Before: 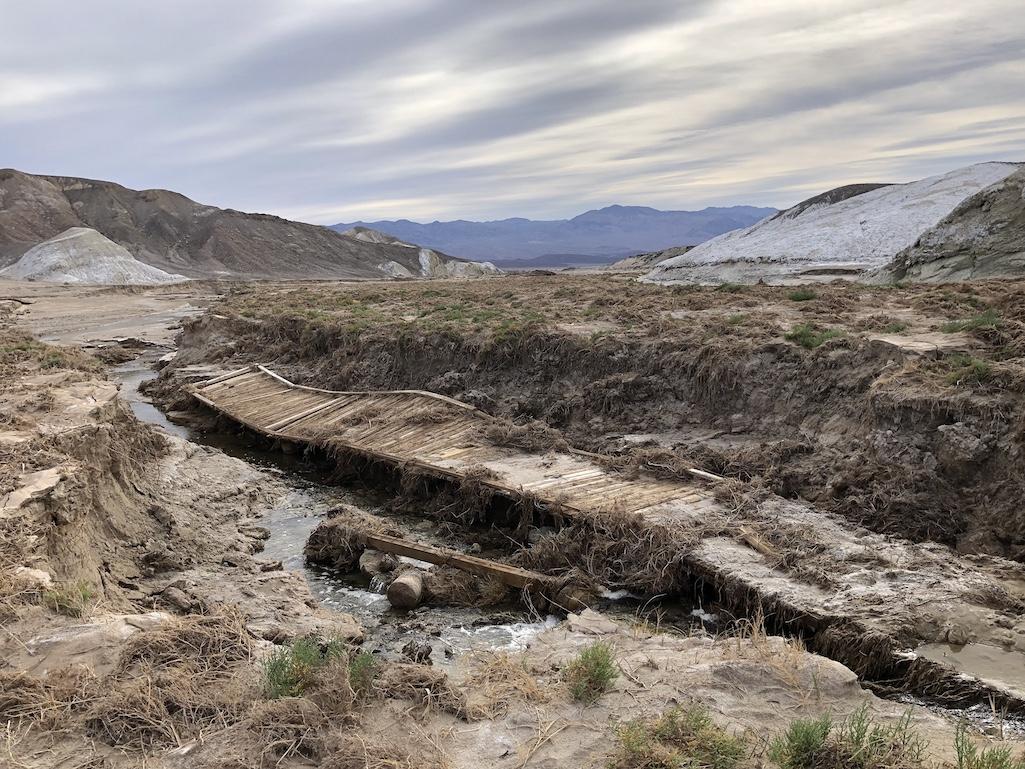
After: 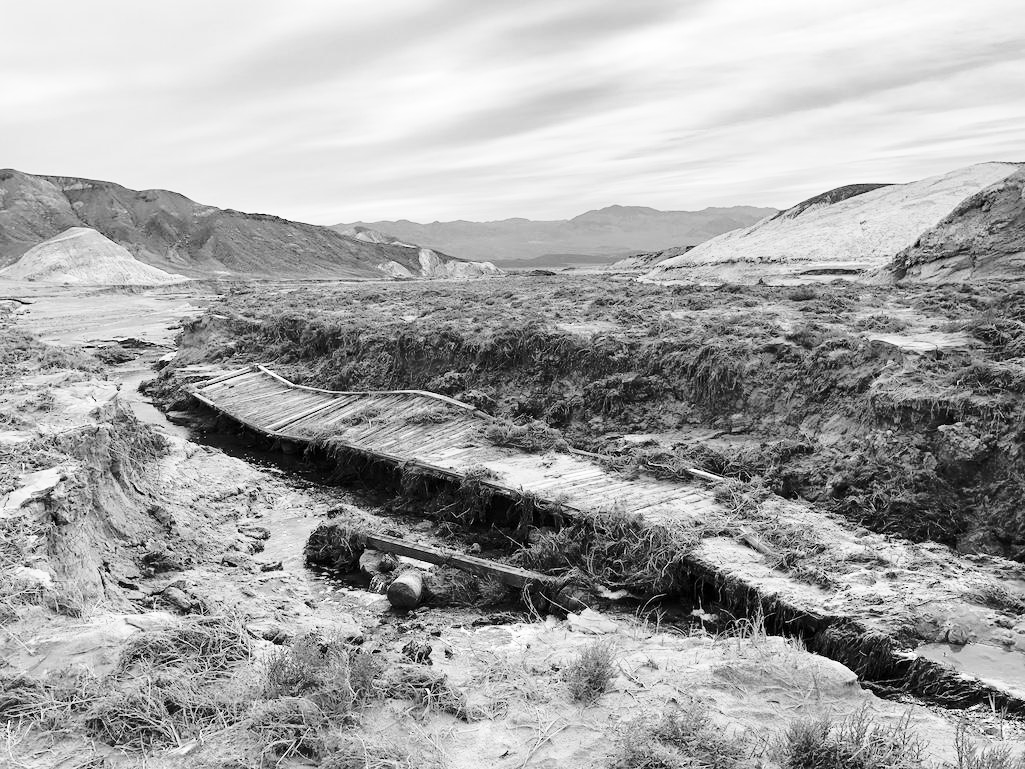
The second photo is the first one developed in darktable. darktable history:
monochrome: on, module defaults
base curve: curves: ch0 [(0, 0) (0.032, 0.037) (0.105, 0.228) (0.435, 0.76) (0.856, 0.983) (1, 1)]
exposure: exposure -0.116 EV, compensate exposure bias true, compensate highlight preservation false
